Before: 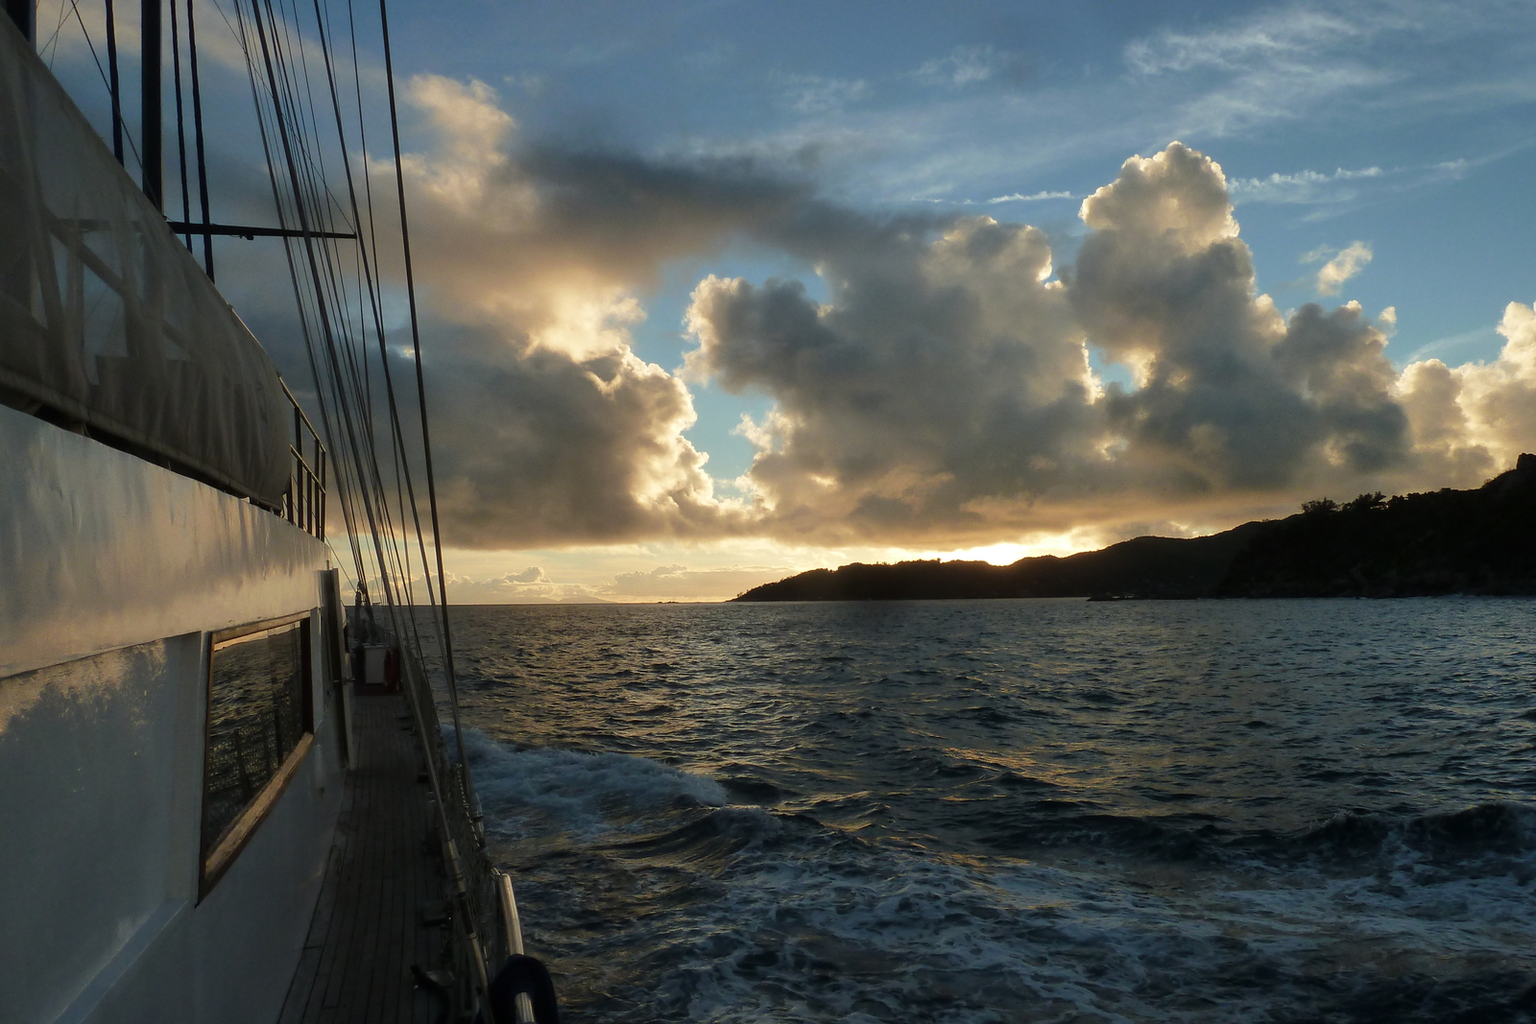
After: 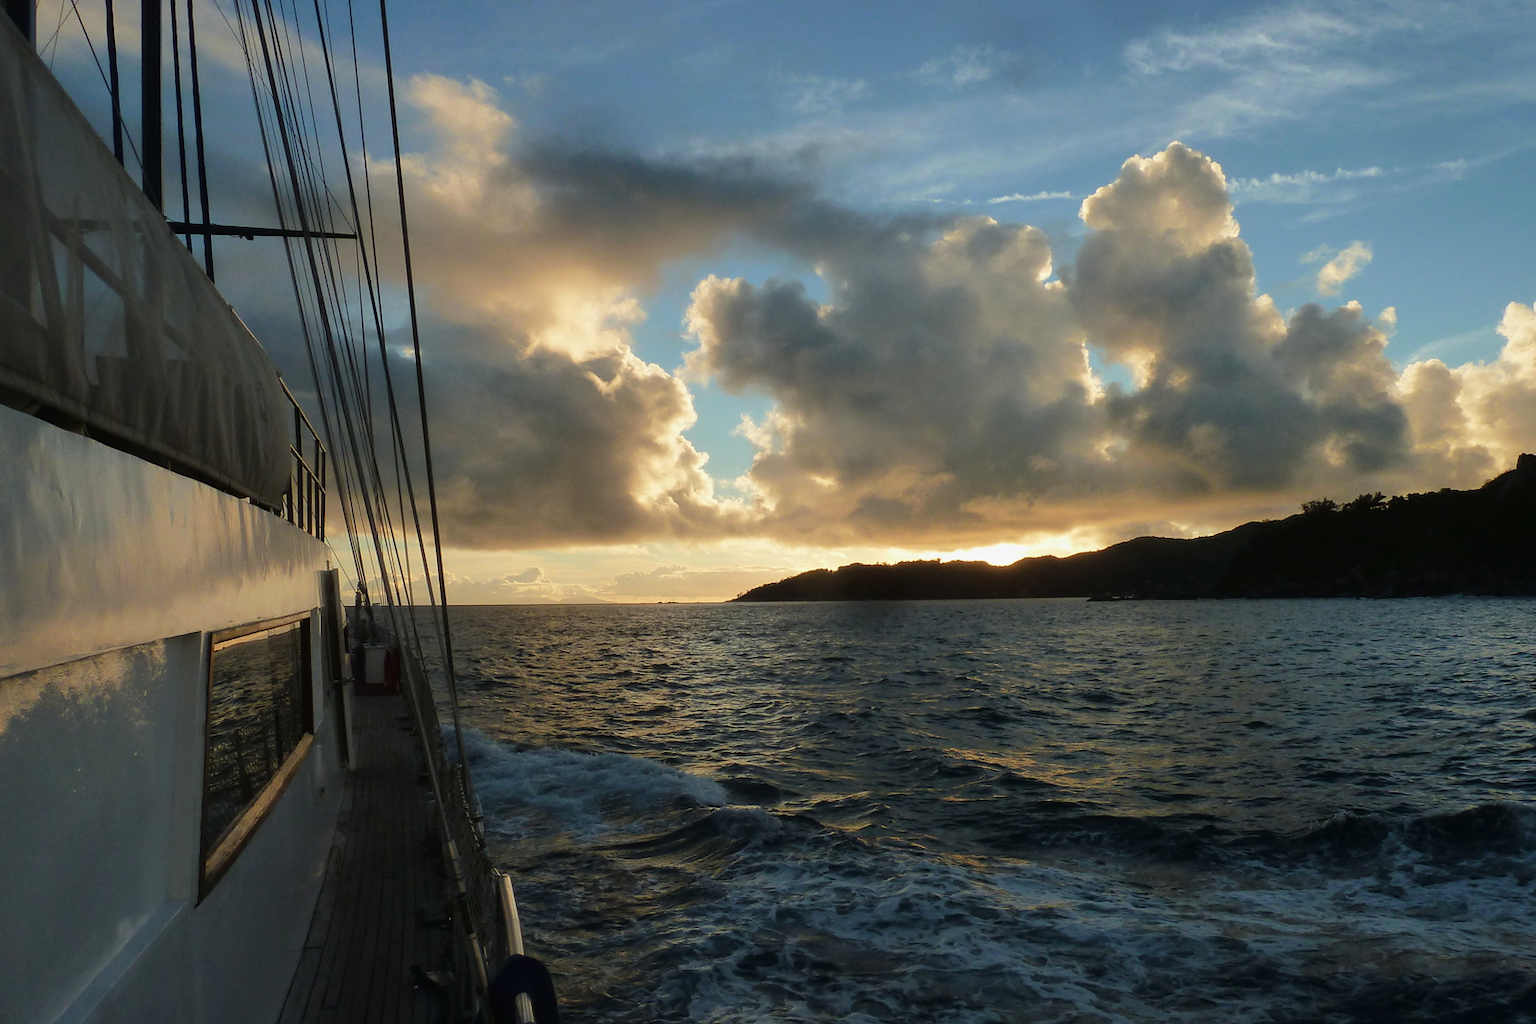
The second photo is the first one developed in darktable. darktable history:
color balance rgb: perceptual saturation grading › global saturation 3.708%, global vibrance 11.907%
tone curve: curves: ch0 [(0, 0.013) (0.036, 0.035) (0.274, 0.288) (0.504, 0.536) (0.844, 0.84) (1, 0.97)]; ch1 [(0, 0) (0.389, 0.403) (0.462, 0.48) (0.499, 0.5) (0.524, 0.529) (0.567, 0.603) (0.626, 0.651) (0.749, 0.781) (1, 1)]; ch2 [(0, 0) (0.464, 0.478) (0.5, 0.501) (0.533, 0.539) (0.599, 0.6) (0.704, 0.732) (1, 1)], color space Lab, linked channels, preserve colors none
